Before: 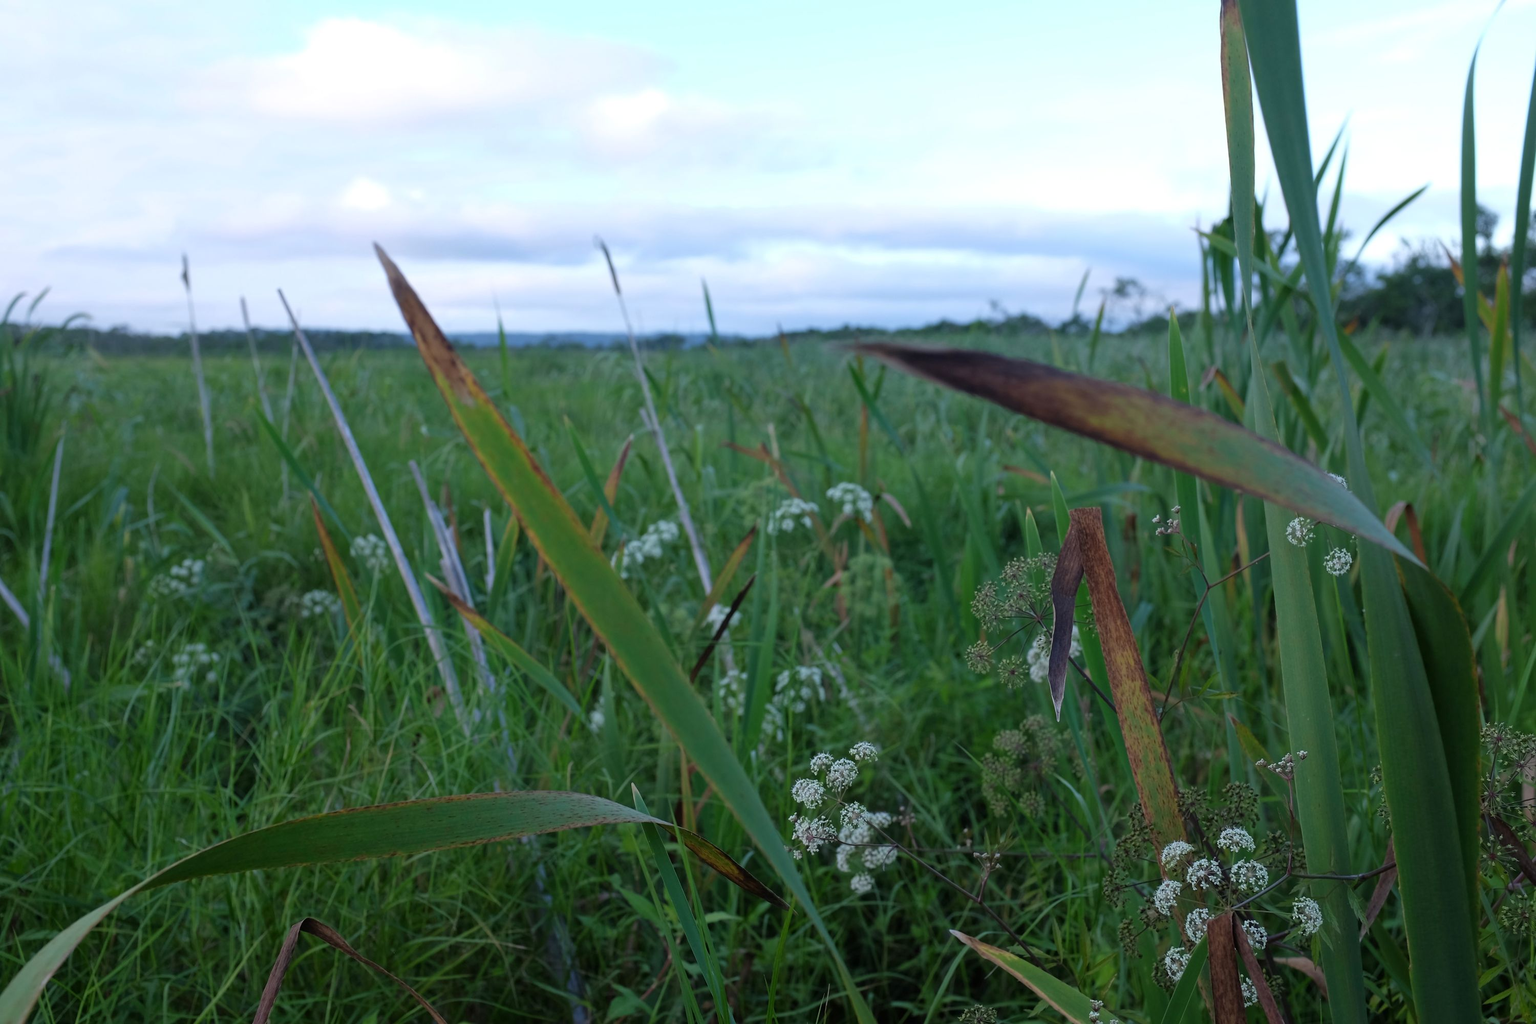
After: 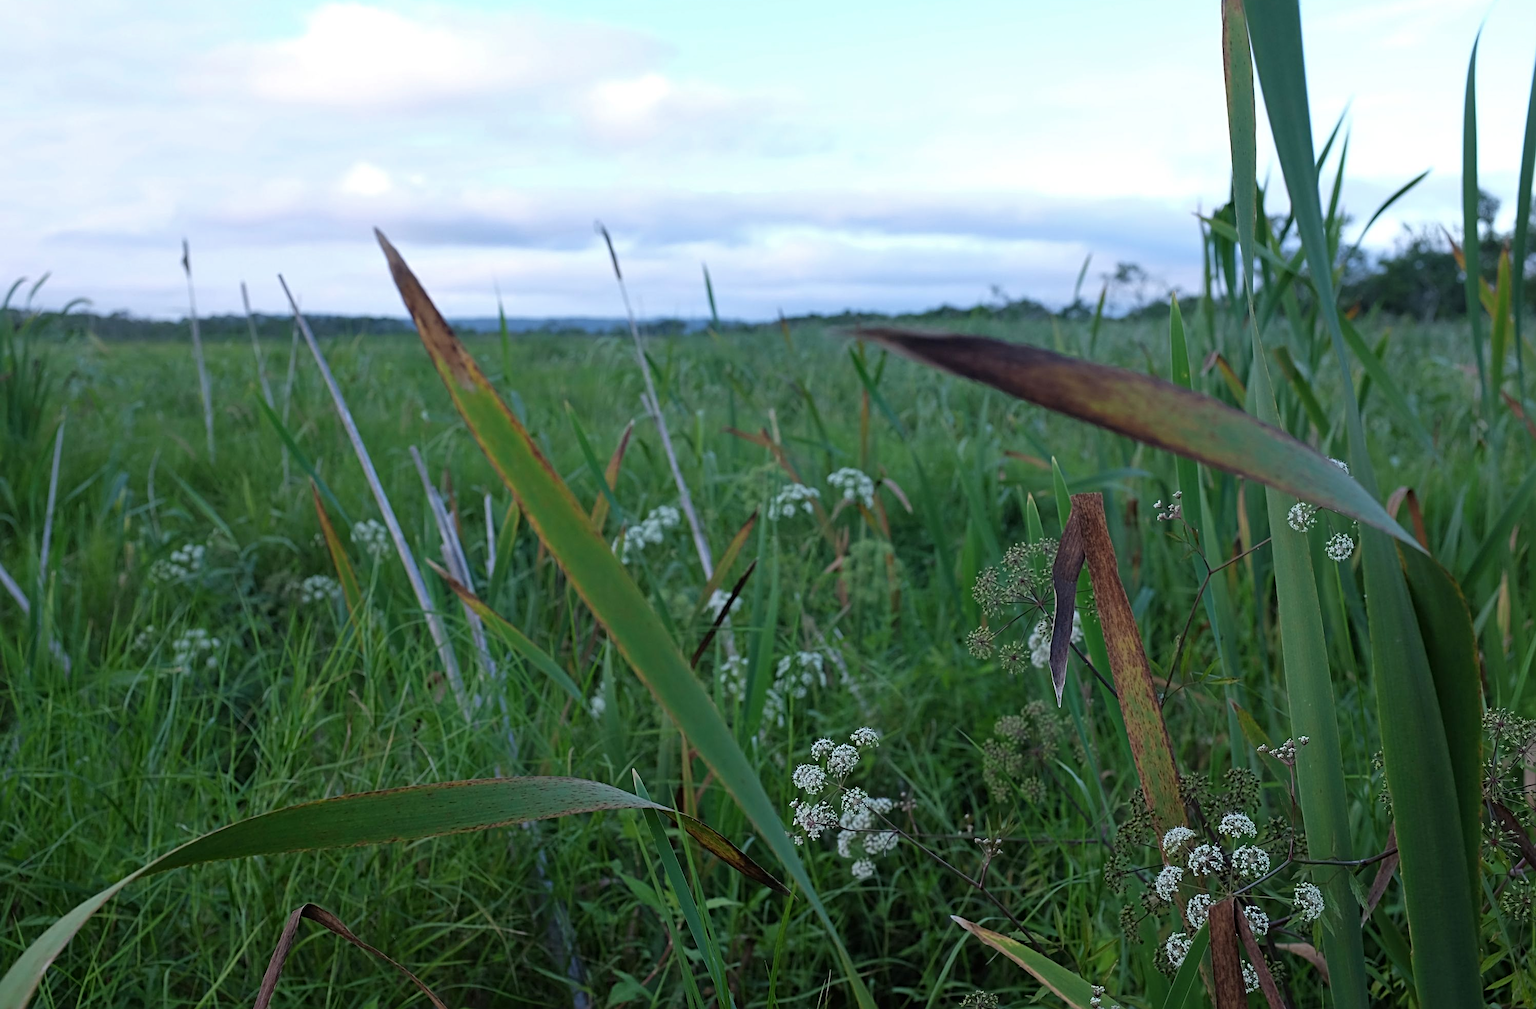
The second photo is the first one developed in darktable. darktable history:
crop: top 1.545%, right 0.084%
shadows and highlights: shadows 20.65, highlights -20.78, soften with gaussian
sharpen: radius 3.995
